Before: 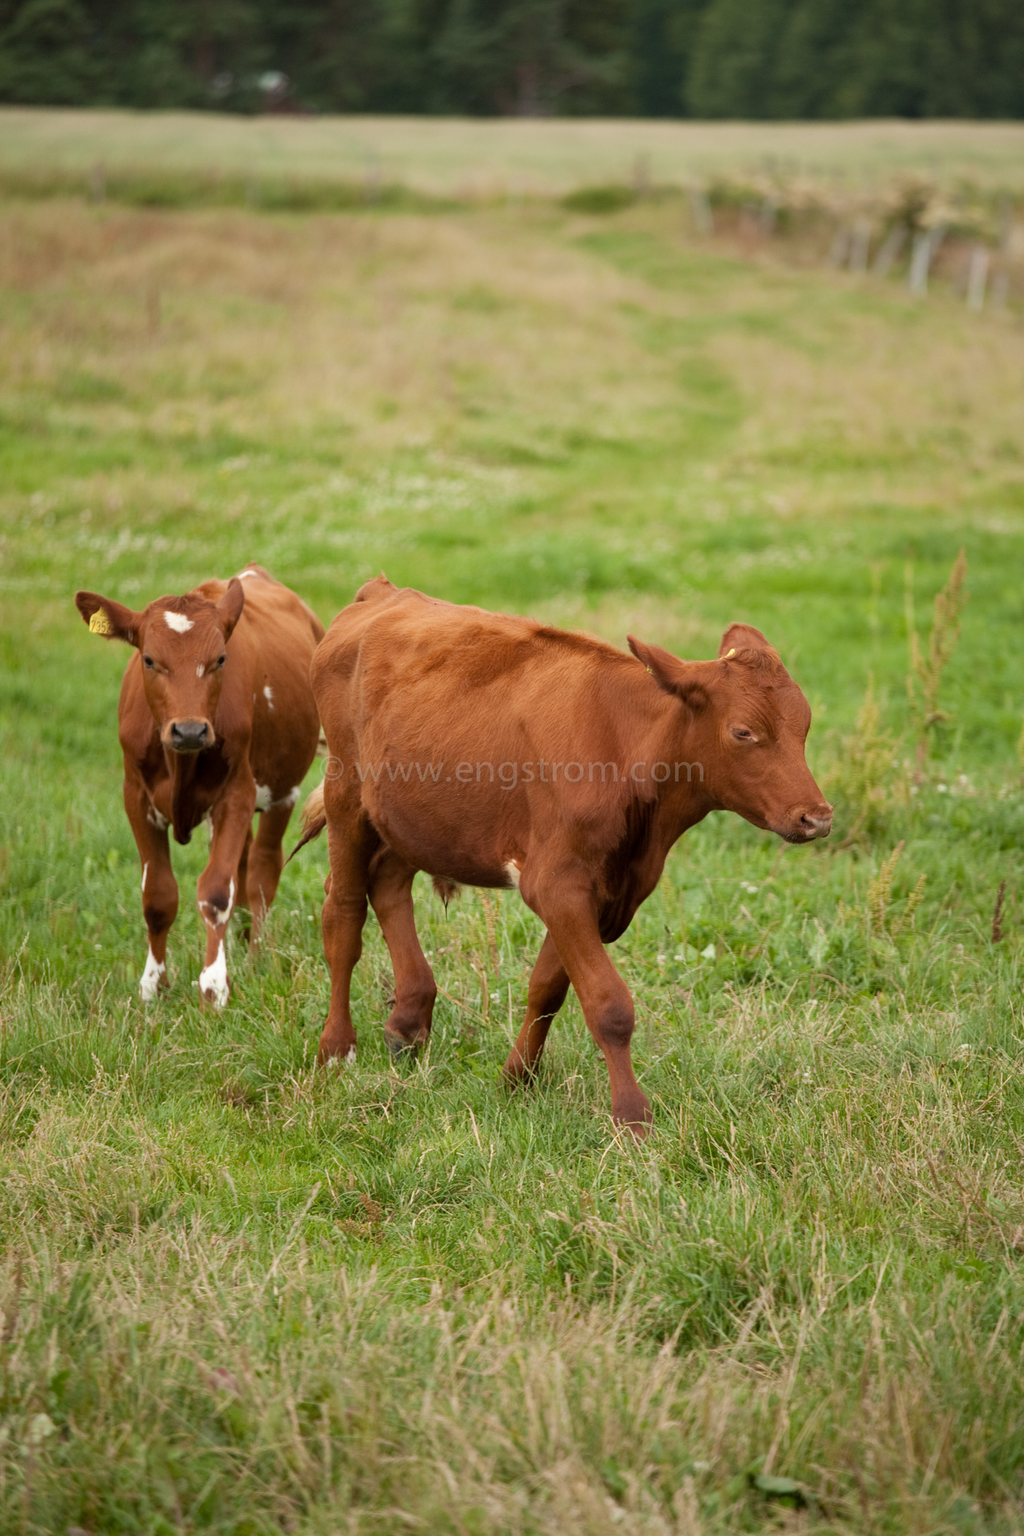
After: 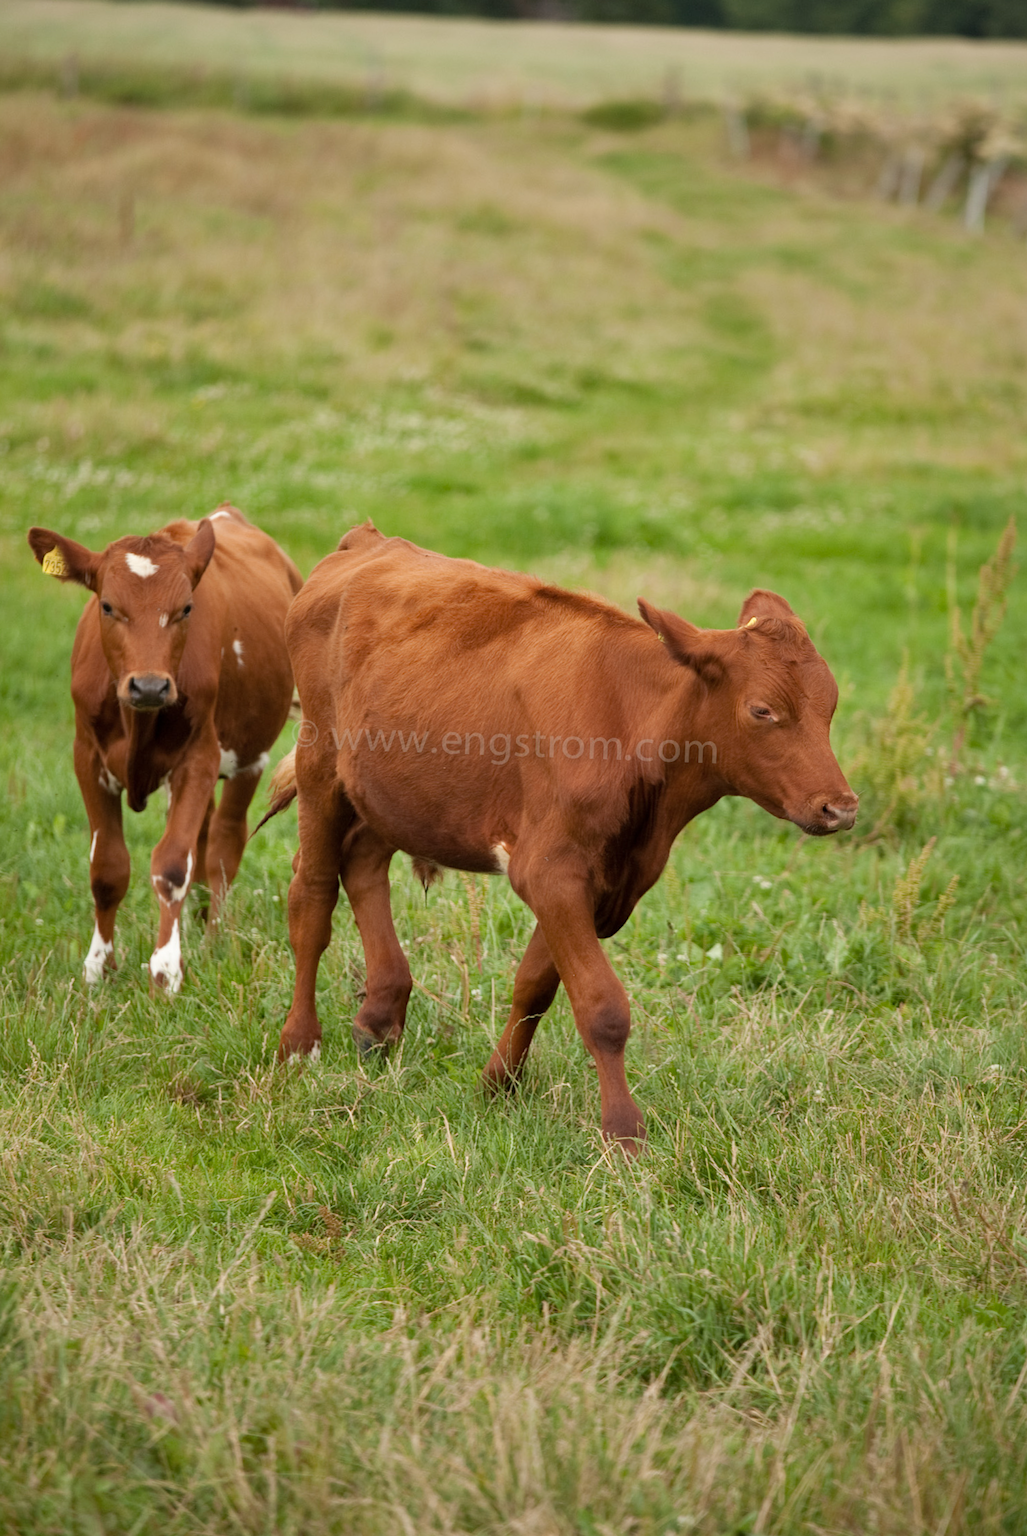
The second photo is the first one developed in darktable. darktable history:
shadows and highlights: low approximation 0.01, soften with gaussian
crop and rotate: angle -2.1°, left 3.119%, top 4.129%, right 1.36%, bottom 0.66%
